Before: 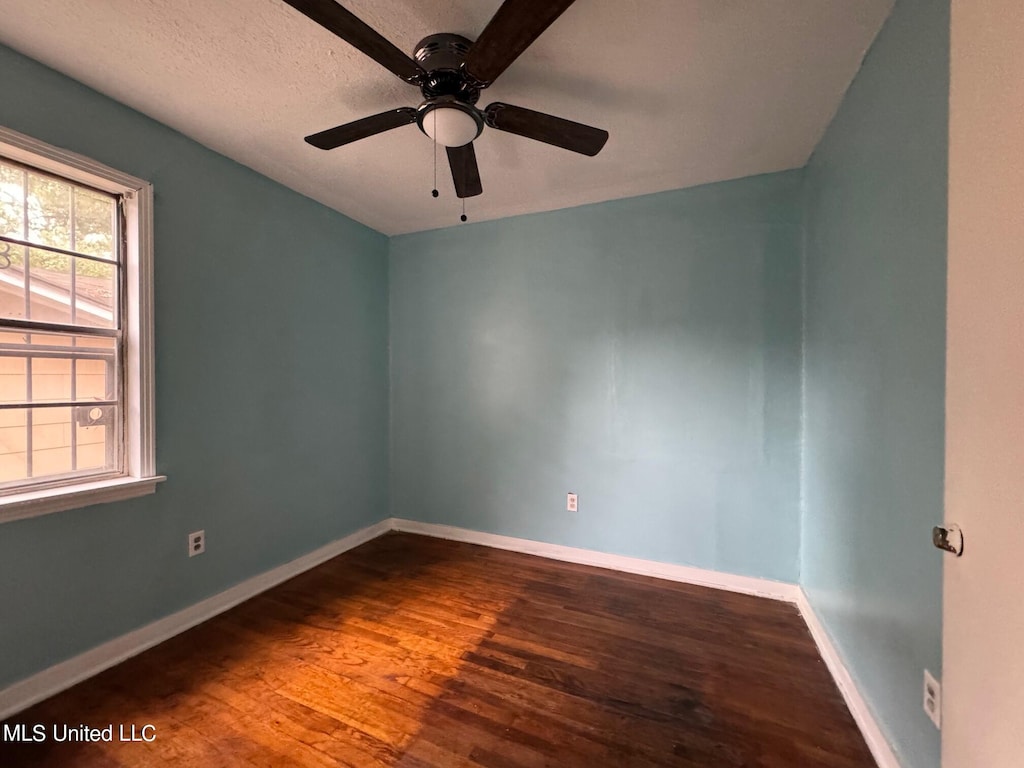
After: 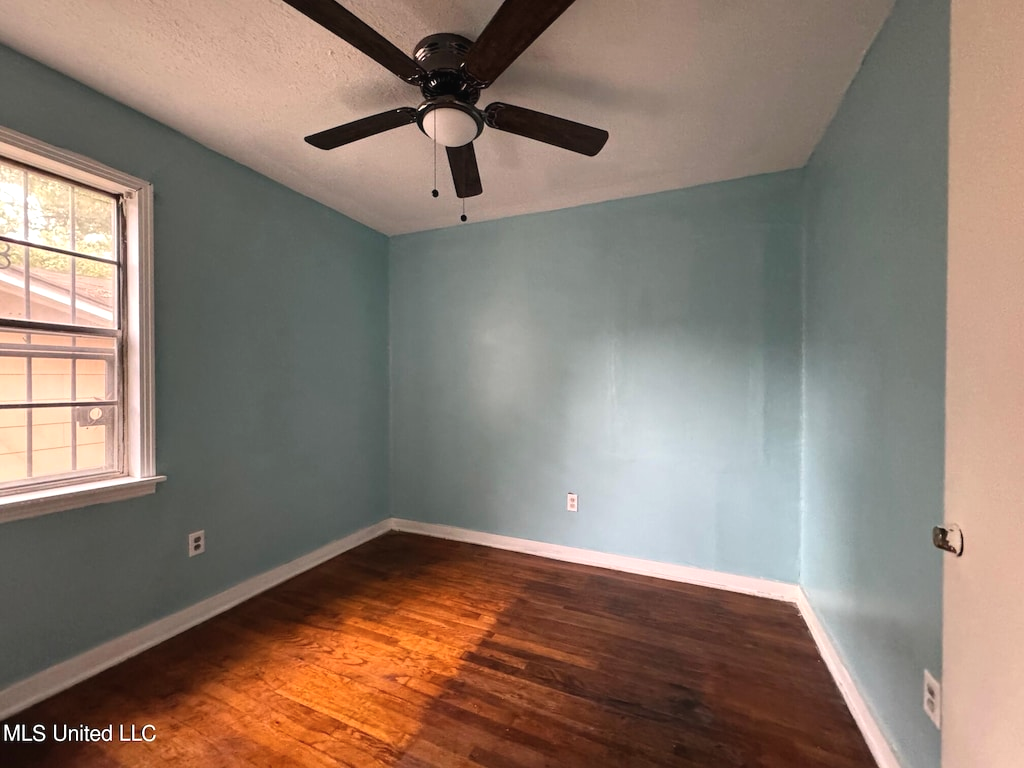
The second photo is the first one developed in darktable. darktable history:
color balance rgb: highlights gain › luminance 17.359%, global offset › luminance 0.218%, perceptual saturation grading › global saturation 0.442%
